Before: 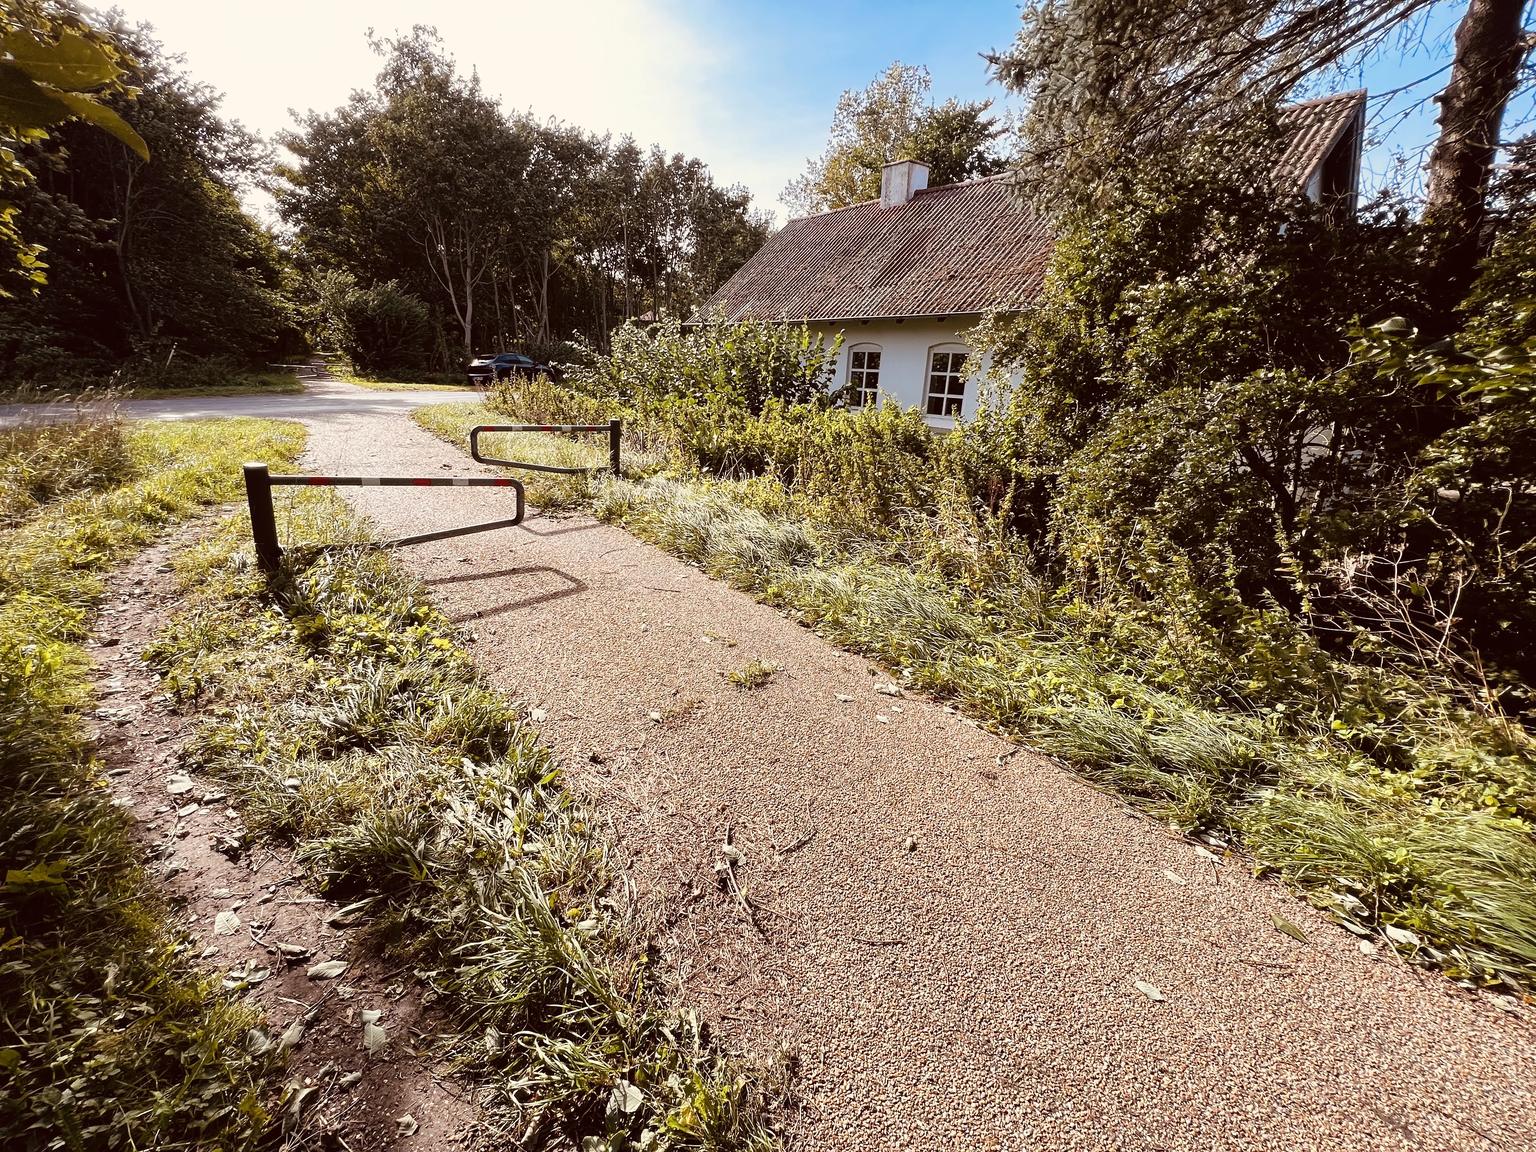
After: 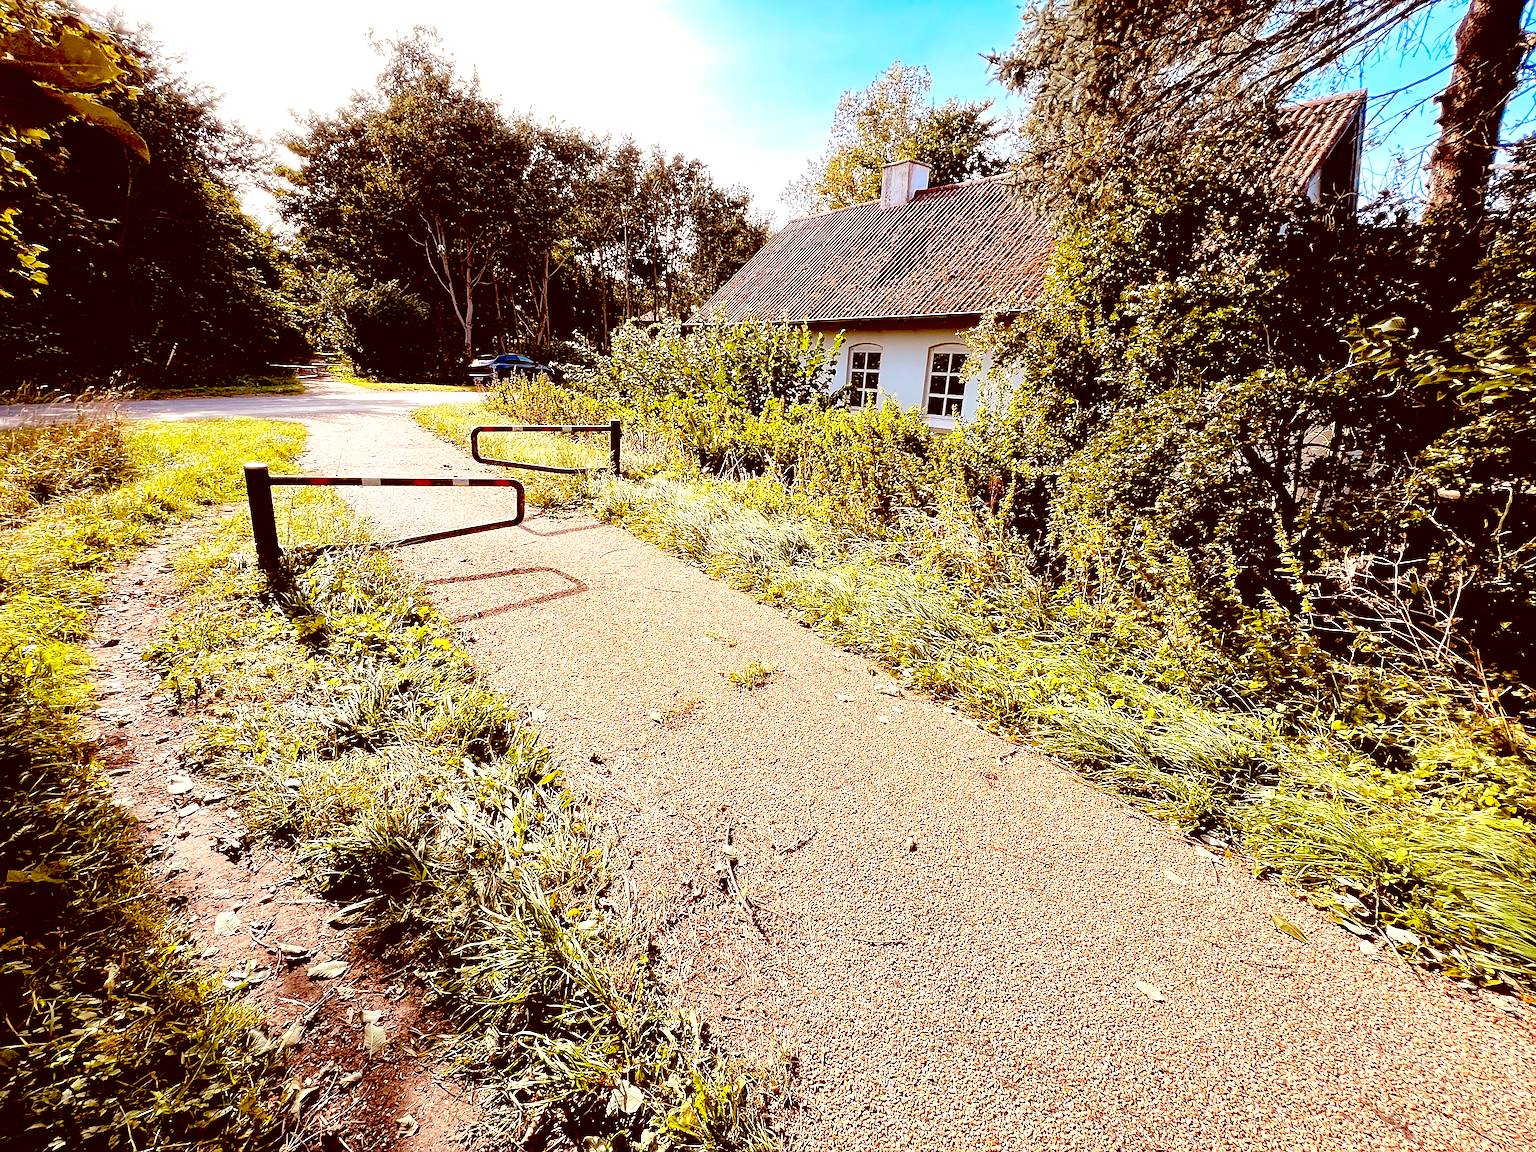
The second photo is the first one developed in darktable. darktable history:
contrast brightness saturation: contrast 0.066, brightness 0.173, saturation 0.411
sharpen: on, module defaults
exposure: black level correction 0.04, exposure 0.498 EV, compensate highlight preservation false
